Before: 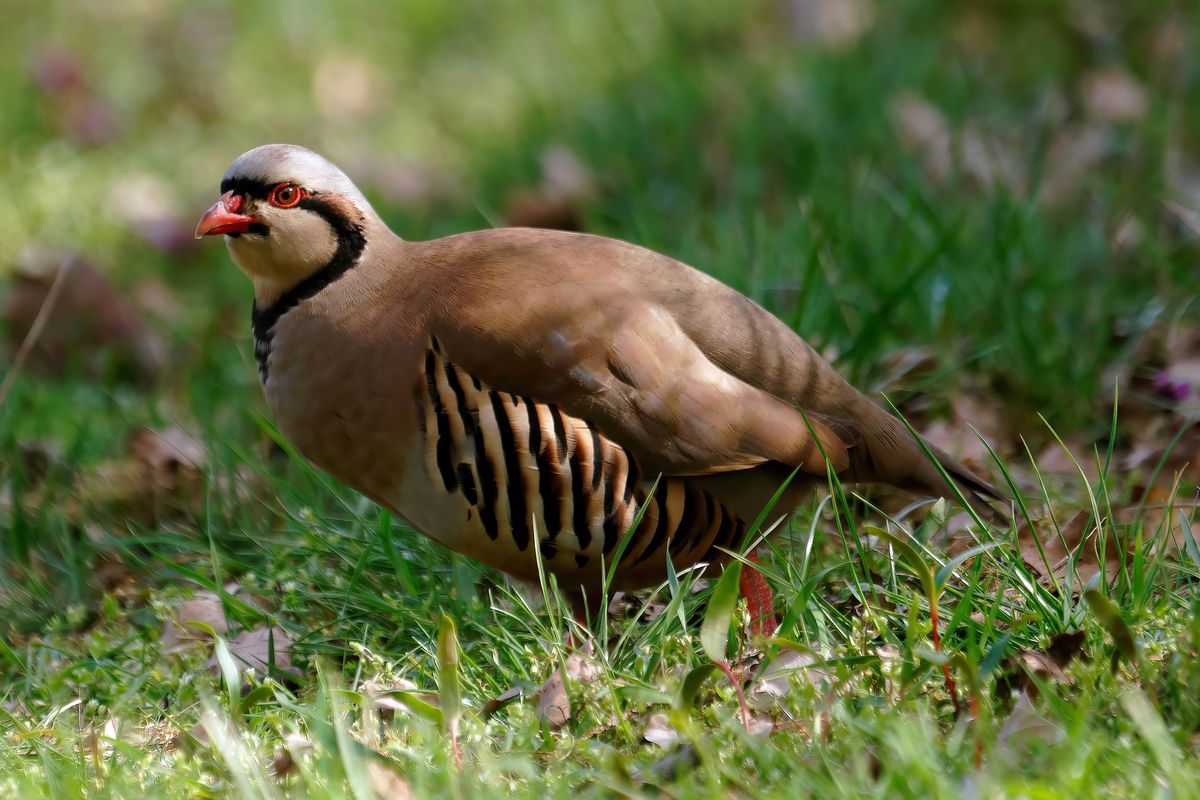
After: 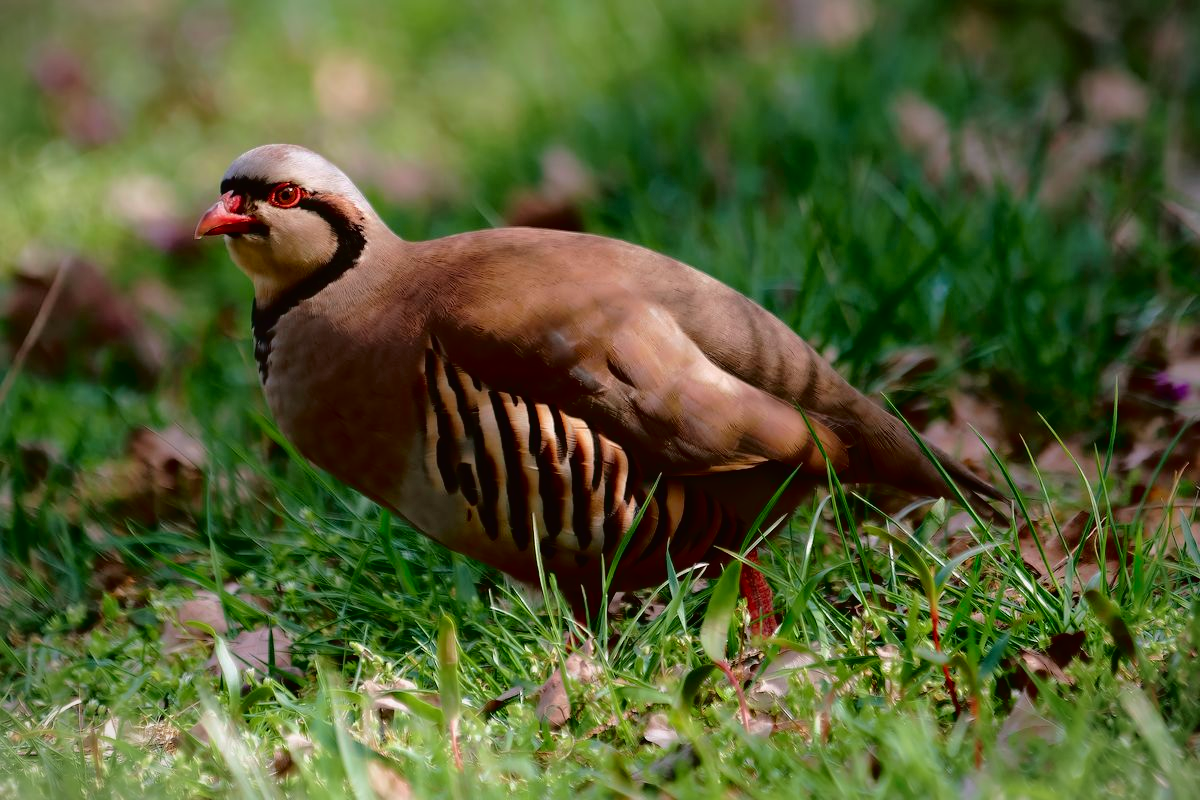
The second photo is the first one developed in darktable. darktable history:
tone curve: curves: ch0 [(0, 0.013) (0.181, 0.074) (0.337, 0.304) (0.498, 0.485) (0.78, 0.742) (0.993, 0.954)]; ch1 [(0, 0) (0.294, 0.184) (0.359, 0.34) (0.362, 0.35) (0.43, 0.41) (0.469, 0.463) (0.495, 0.502) (0.54, 0.563) (0.612, 0.641) (1, 1)]; ch2 [(0, 0) (0.44, 0.437) (0.495, 0.502) (0.524, 0.534) (0.557, 0.56) (0.634, 0.654) (0.728, 0.722) (1, 1)], color space Lab, independent channels, preserve colors none
vignetting: fall-off start 100%, fall-off radius 64.94%, automatic ratio true, unbound false
